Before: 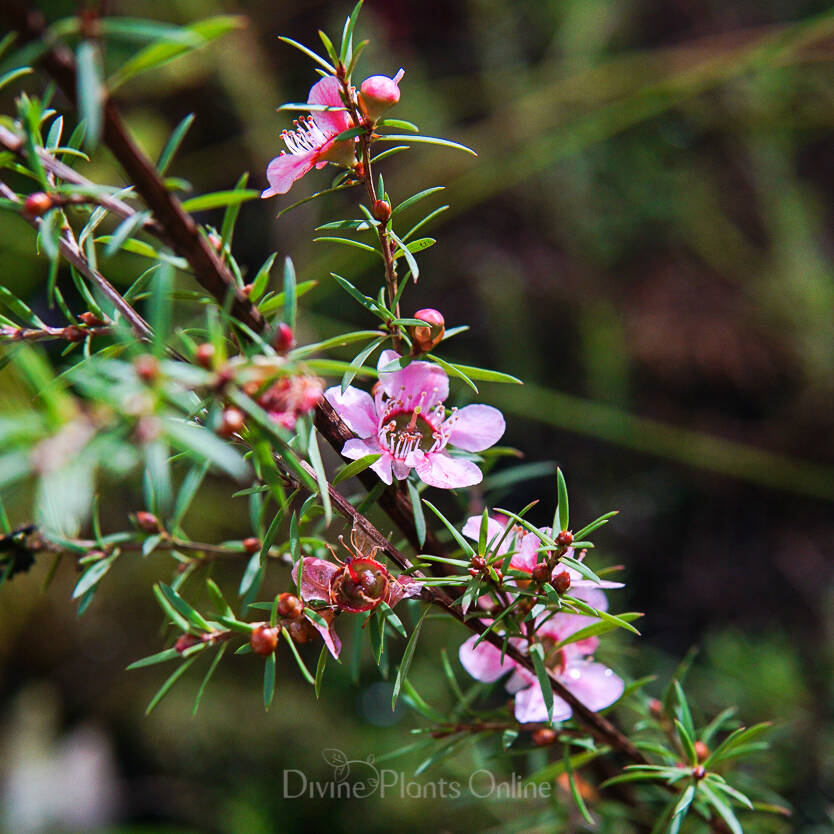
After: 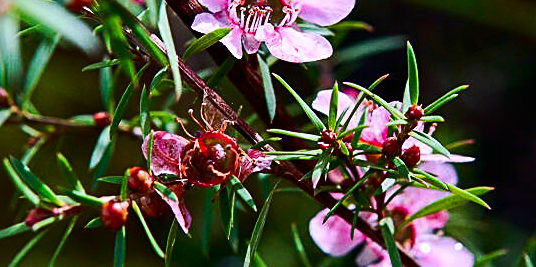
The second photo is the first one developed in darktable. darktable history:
sharpen: on, module defaults
crop: left 18.091%, top 51.13%, right 17.525%, bottom 16.85%
contrast brightness saturation: contrast 0.19, brightness -0.11, saturation 0.21
